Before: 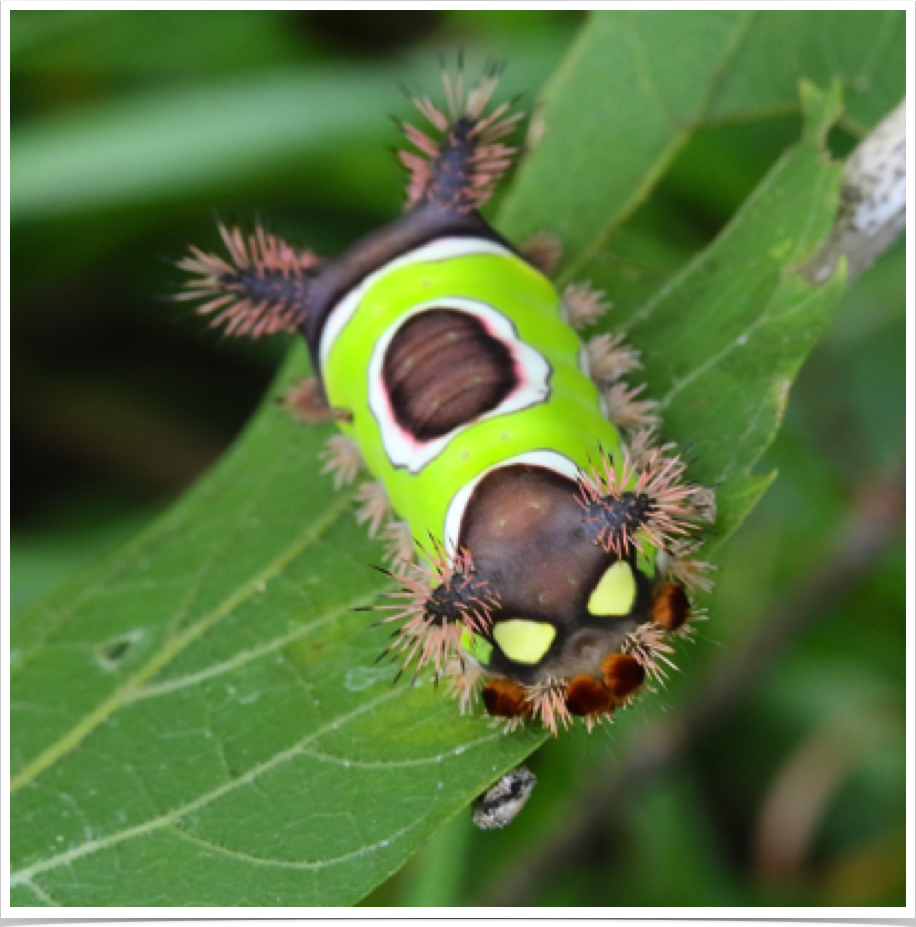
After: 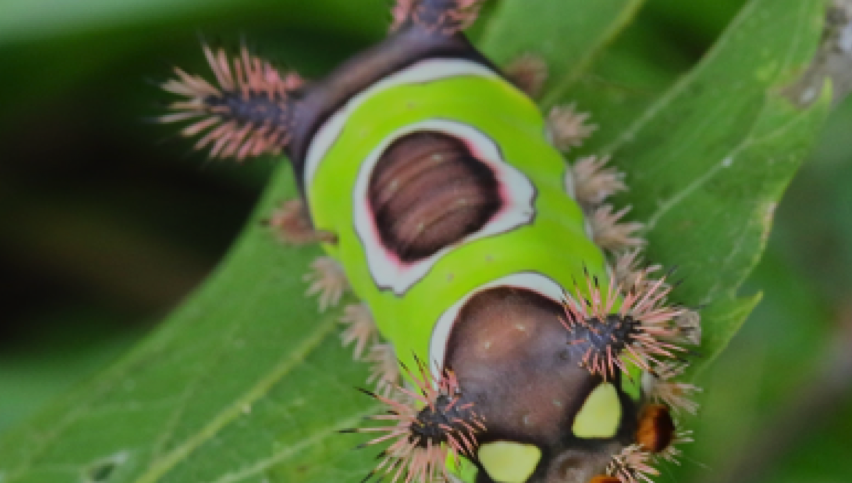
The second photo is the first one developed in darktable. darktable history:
crop: left 1.744%, top 19.225%, right 5.069%, bottom 28.357%
tone equalizer: -8 EV -0.002 EV, -7 EV 0.005 EV, -6 EV -0.008 EV, -5 EV 0.007 EV, -4 EV -0.042 EV, -3 EV -0.233 EV, -2 EV -0.662 EV, -1 EV -0.983 EV, +0 EV -0.969 EV, smoothing diameter 2%, edges refinement/feathering 20, mask exposure compensation -1.57 EV, filter diffusion 5
